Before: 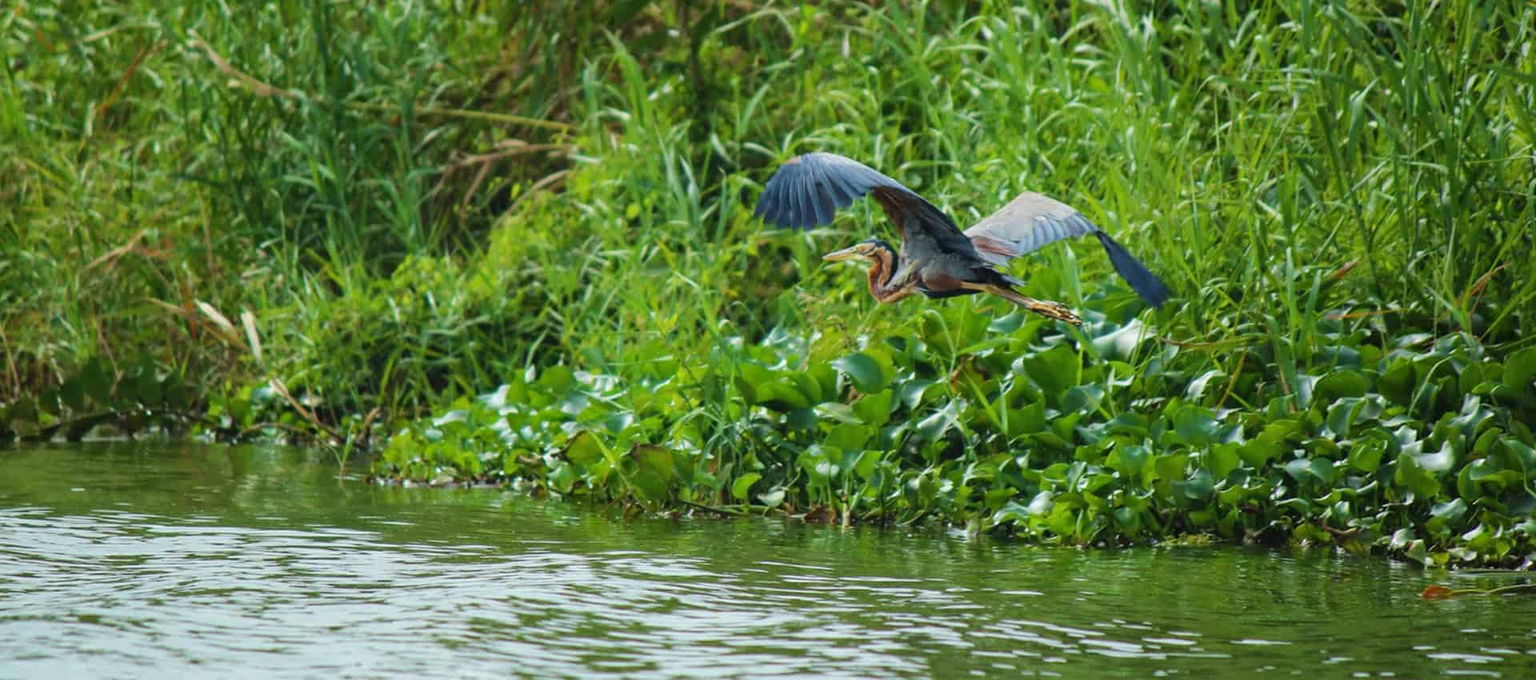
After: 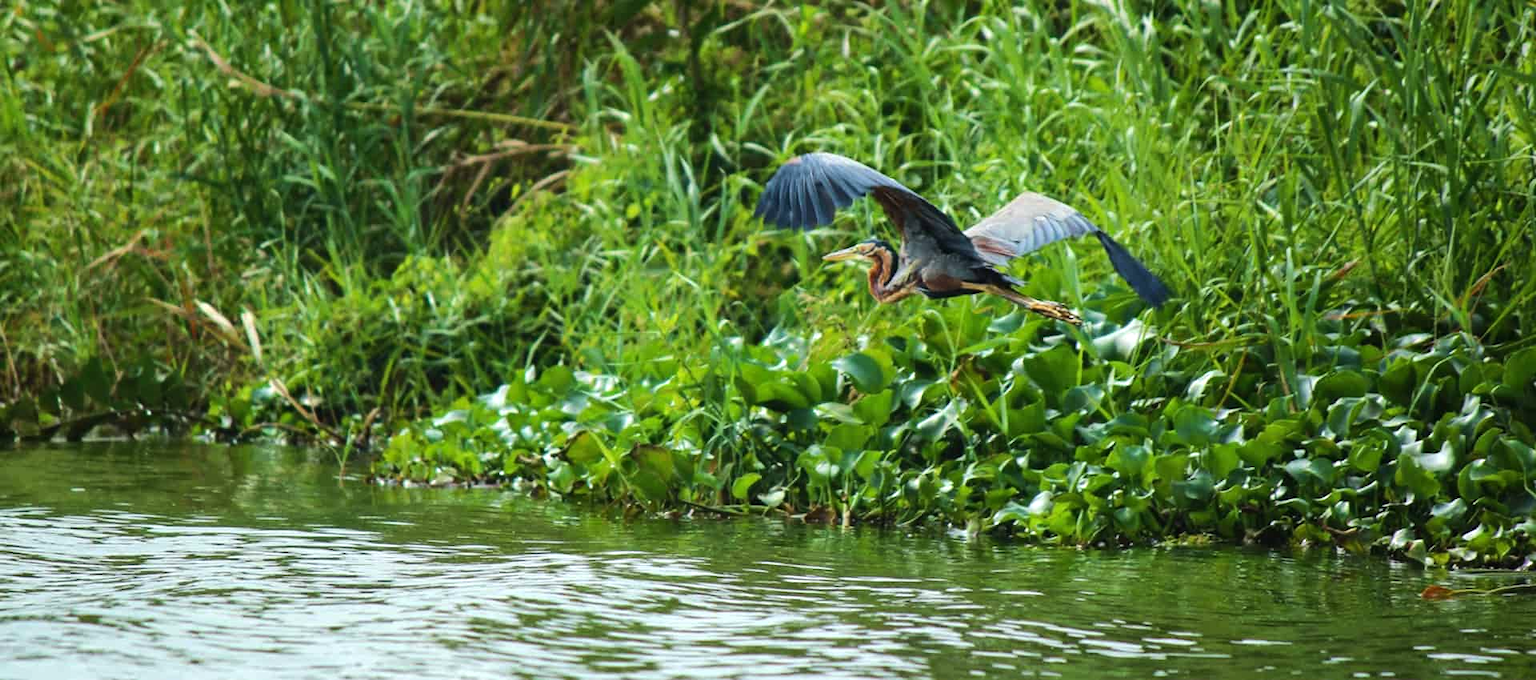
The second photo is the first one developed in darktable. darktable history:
tone equalizer: -8 EV -0.394 EV, -7 EV -0.363 EV, -6 EV -0.341 EV, -5 EV -0.241 EV, -3 EV 0.227 EV, -2 EV 0.319 EV, -1 EV 0.372 EV, +0 EV 0.437 EV, edges refinement/feathering 500, mask exposure compensation -1.57 EV, preserve details no
